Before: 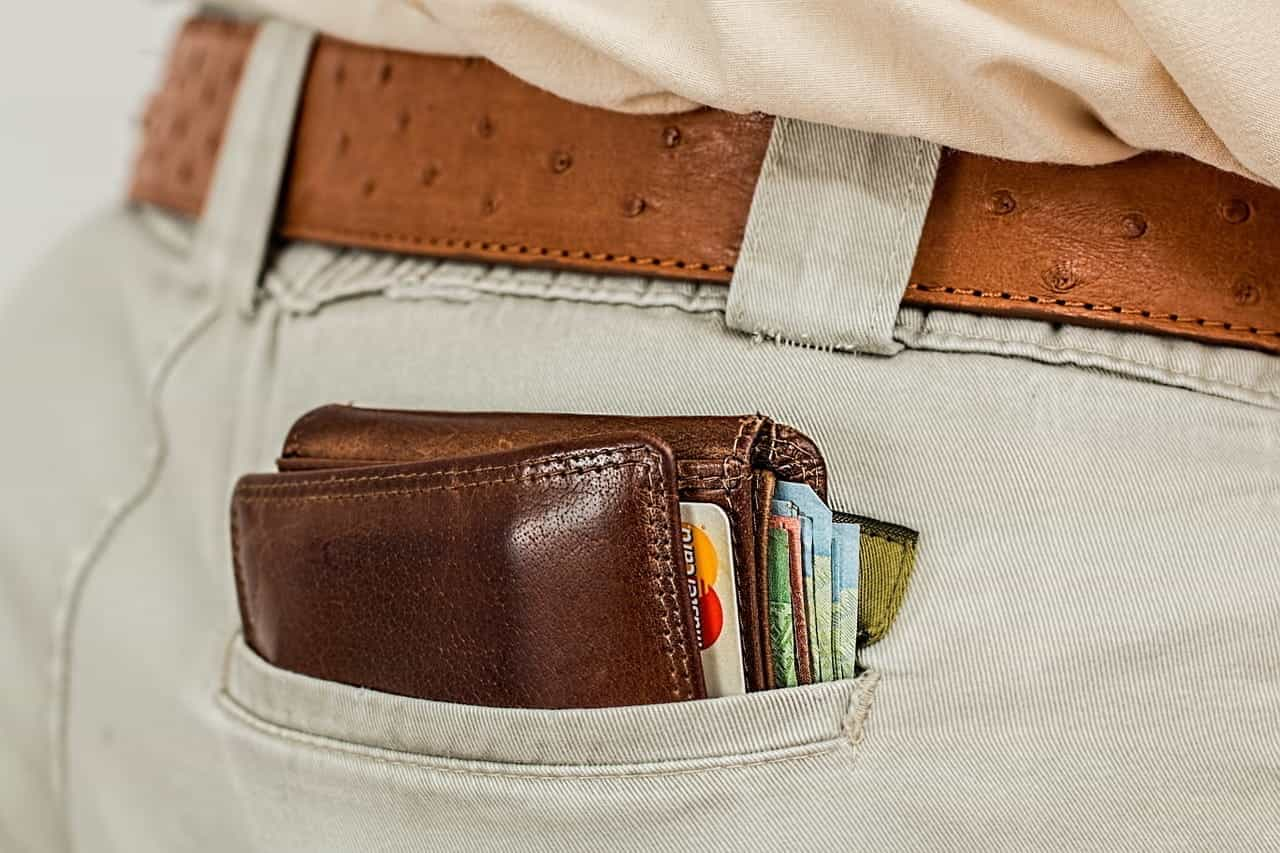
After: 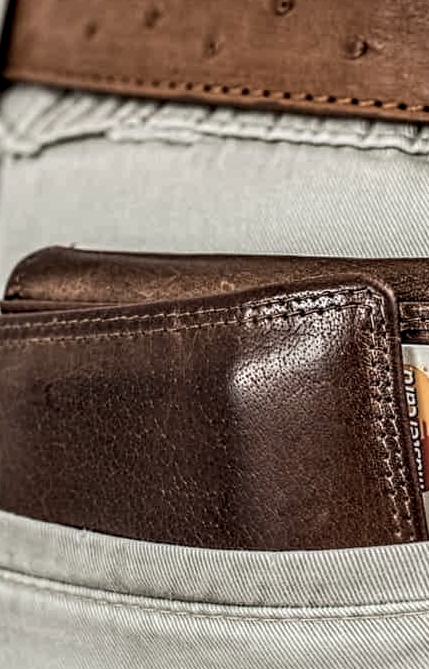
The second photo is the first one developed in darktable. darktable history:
contrast brightness saturation: contrast -0.05, saturation -0.41
local contrast: detail 160%
crop and rotate: left 21.77%, top 18.528%, right 44.676%, bottom 2.997%
